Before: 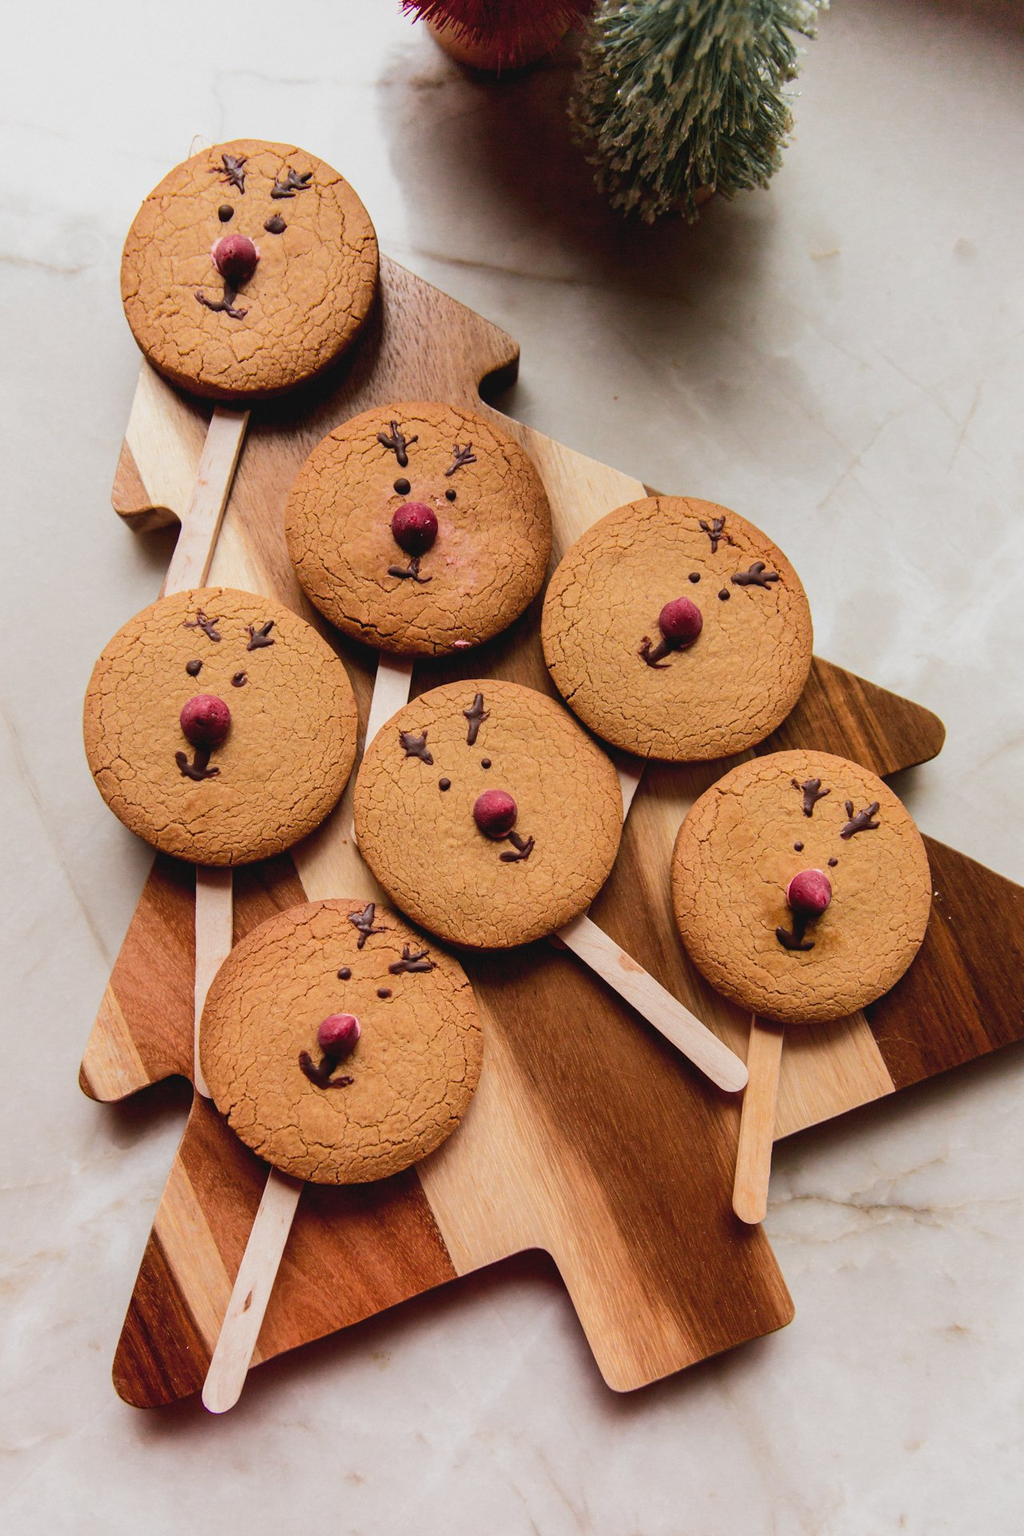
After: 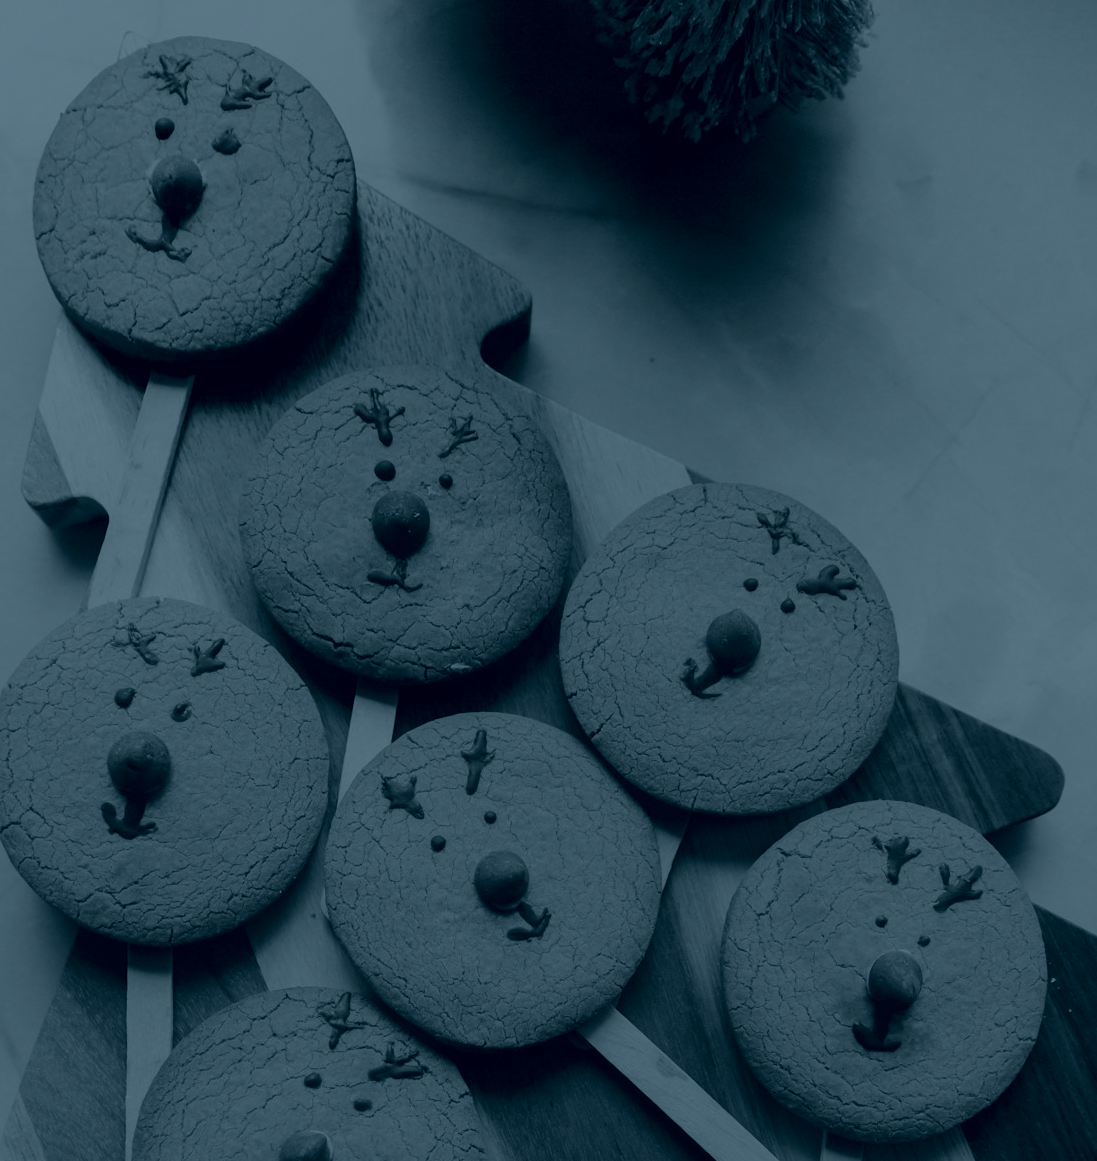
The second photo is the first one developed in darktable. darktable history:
crop and rotate: left 9.345%, top 7.22%, right 4.982%, bottom 32.331%
colorize: hue 194.4°, saturation 29%, source mix 61.75%, lightness 3.98%, version 1
contrast equalizer: octaves 7, y [[0.6 ×6], [0.55 ×6], [0 ×6], [0 ×6], [0 ×6]], mix -0.36
